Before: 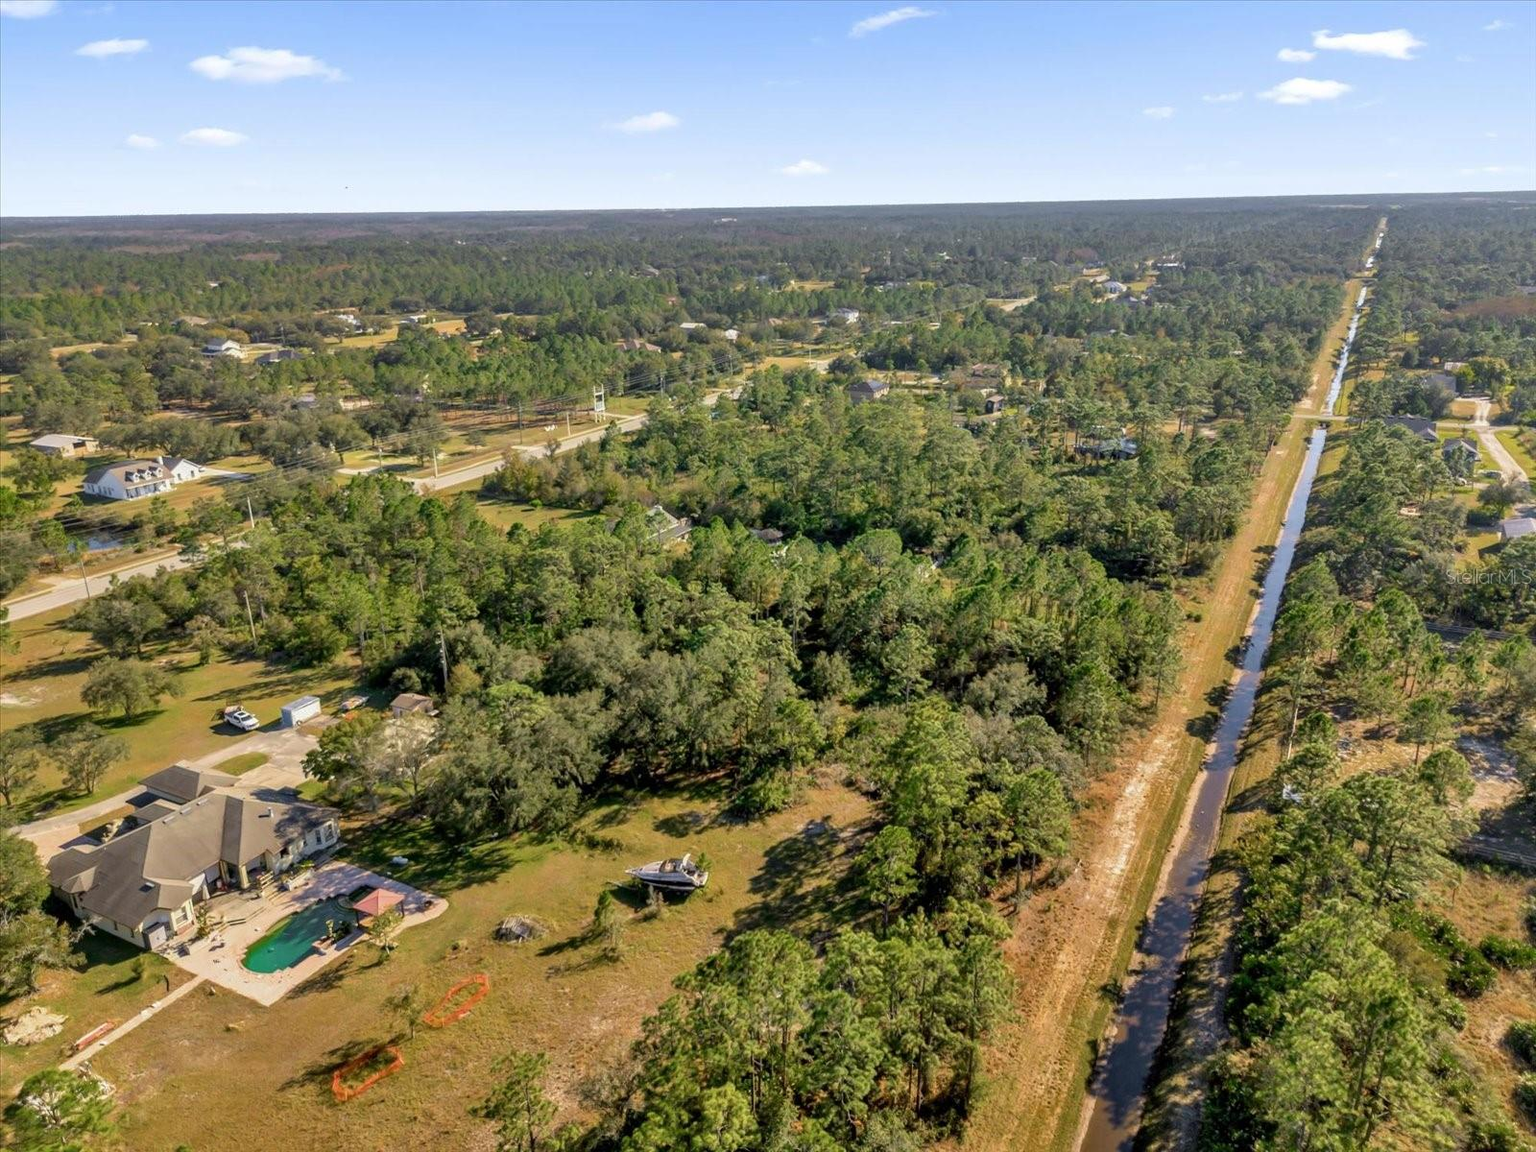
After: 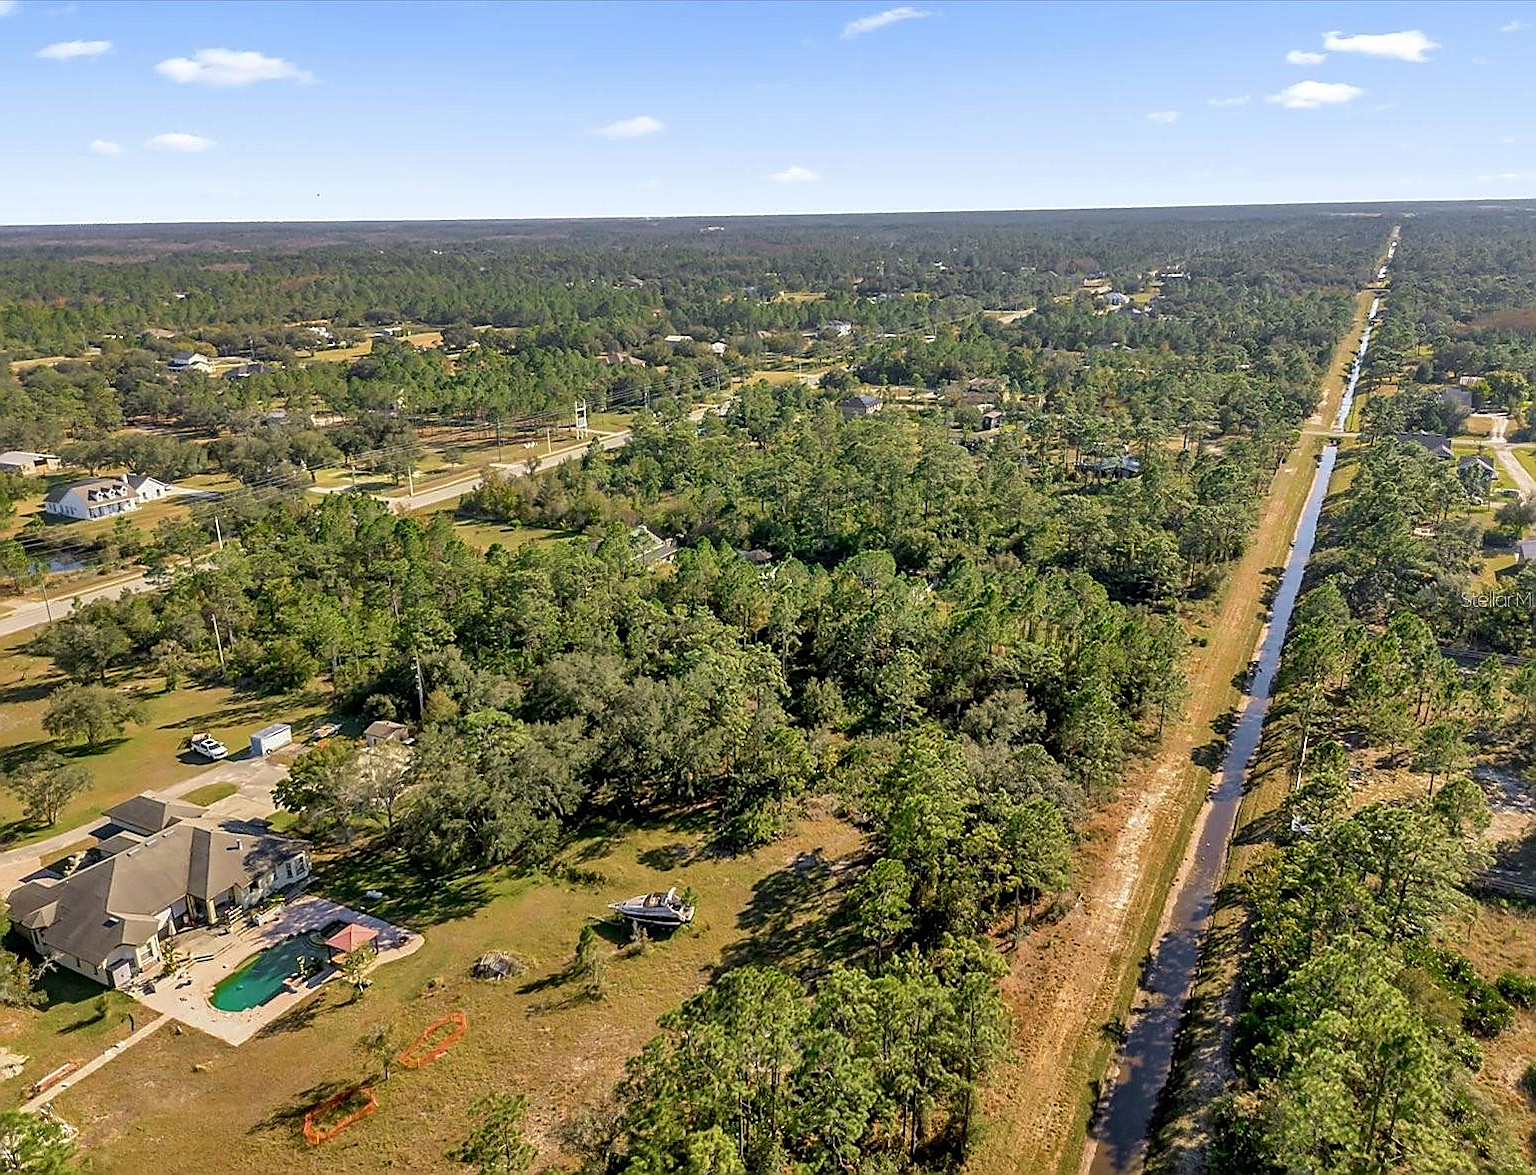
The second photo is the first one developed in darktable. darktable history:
crop and rotate: left 2.637%, right 1.118%, bottom 1.826%
sharpen: radius 1.414, amount 1.26, threshold 0.821
